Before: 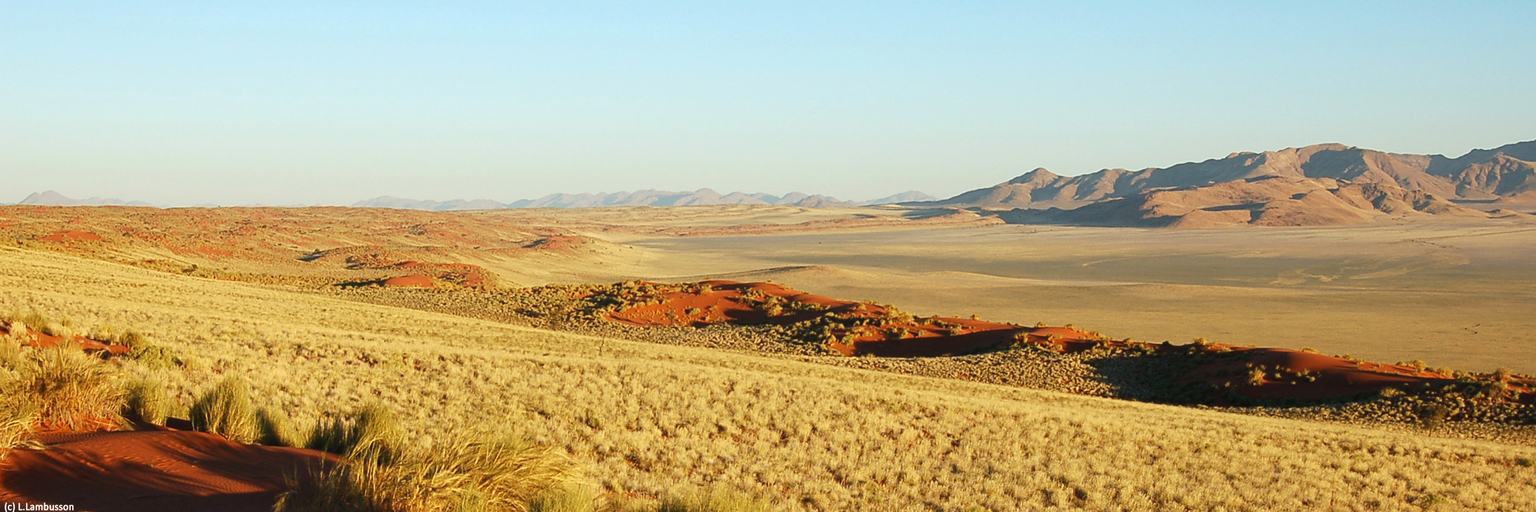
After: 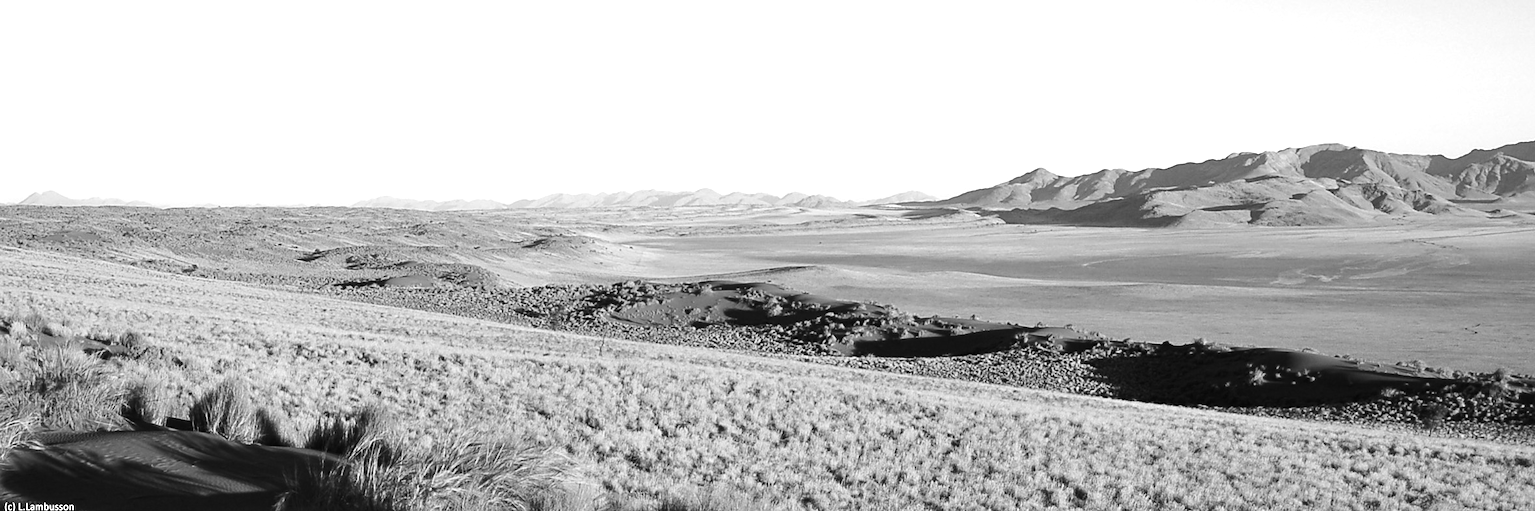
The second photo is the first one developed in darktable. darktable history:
contrast brightness saturation: contrast 0.04, saturation 0.16
tone equalizer: -8 EV -0.75 EV, -7 EV -0.7 EV, -6 EV -0.6 EV, -5 EV -0.4 EV, -3 EV 0.4 EV, -2 EV 0.6 EV, -1 EV 0.7 EV, +0 EV 0.75 EV, edges refinement/feathering 500, mask exposure compensation -1.57 EV, preserve details no
monochrome: size 1
